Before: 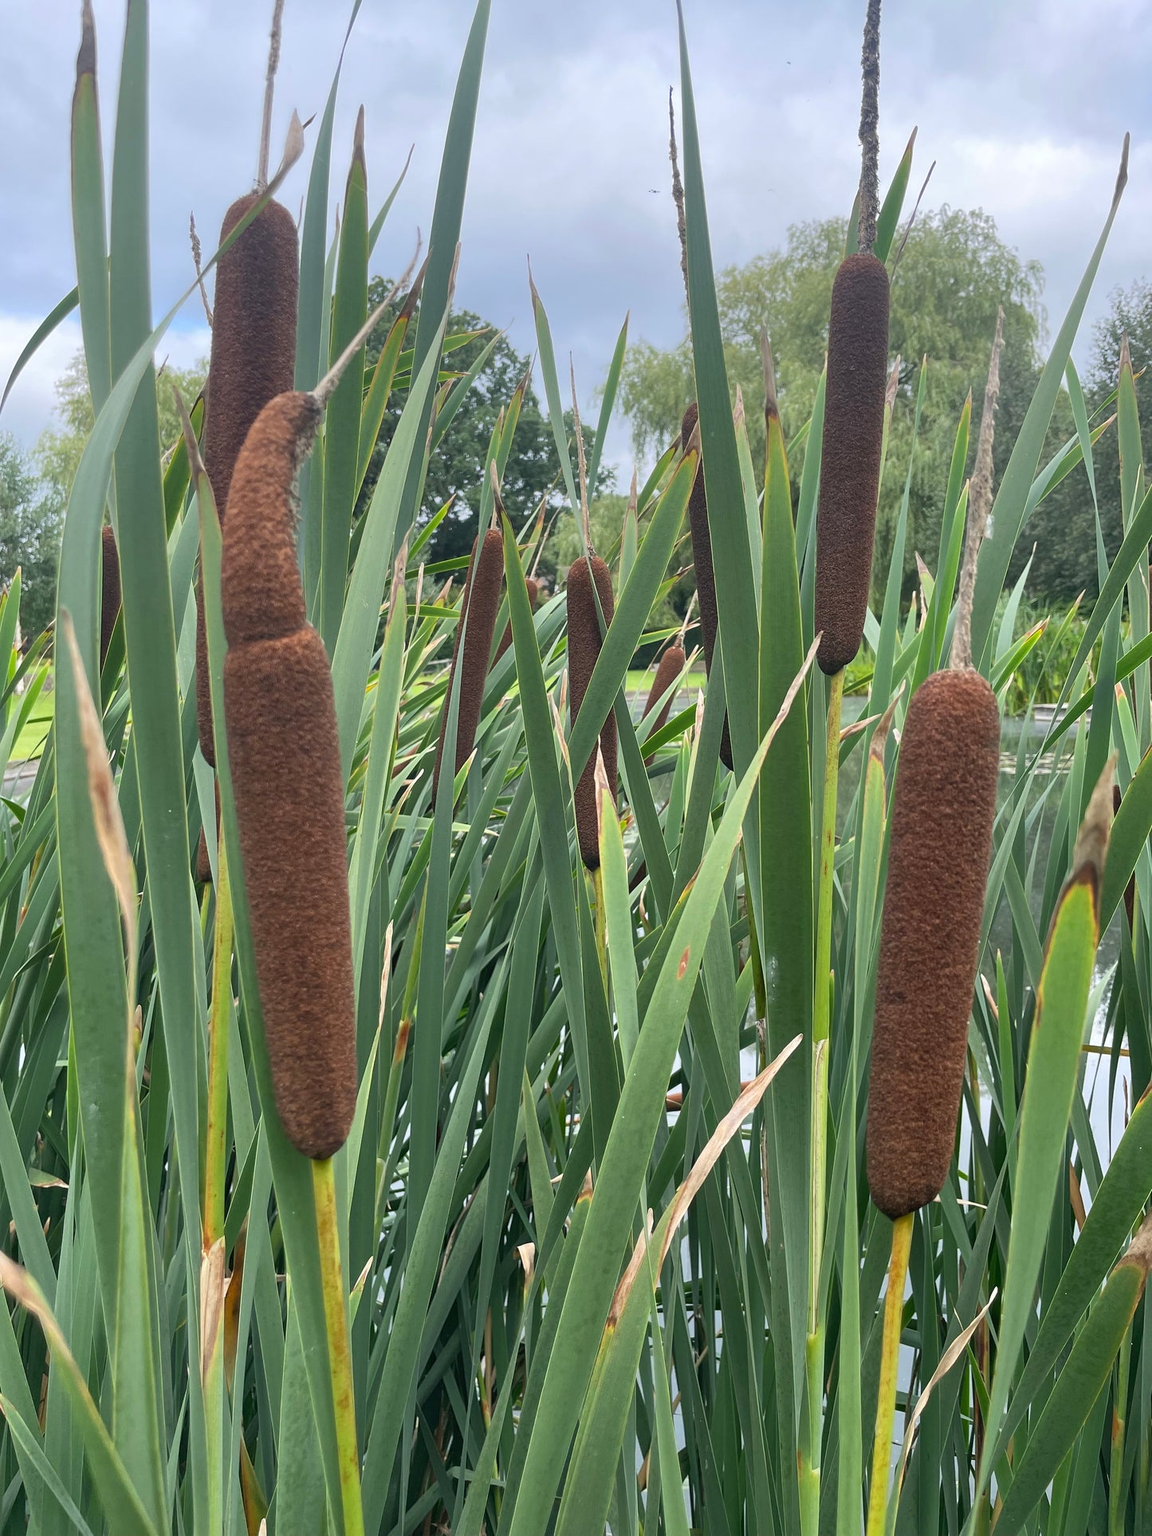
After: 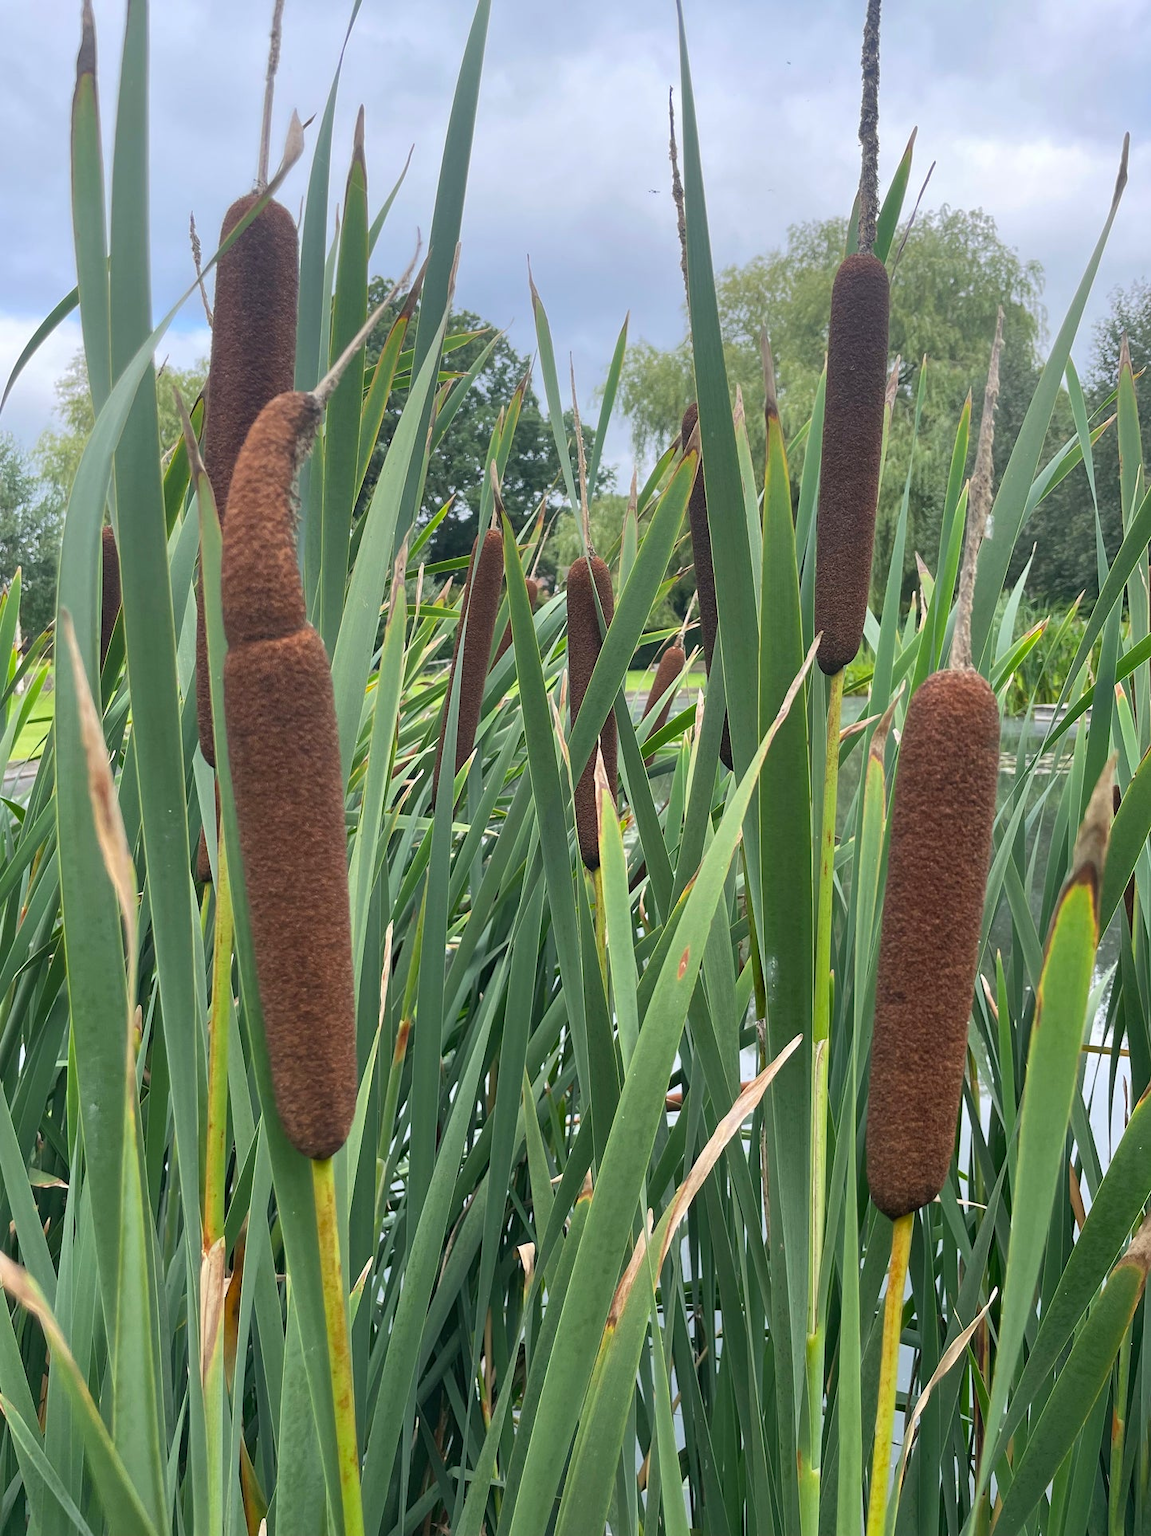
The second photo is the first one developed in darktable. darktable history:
color correction: highlights b* 0.001, saturation 1.06
